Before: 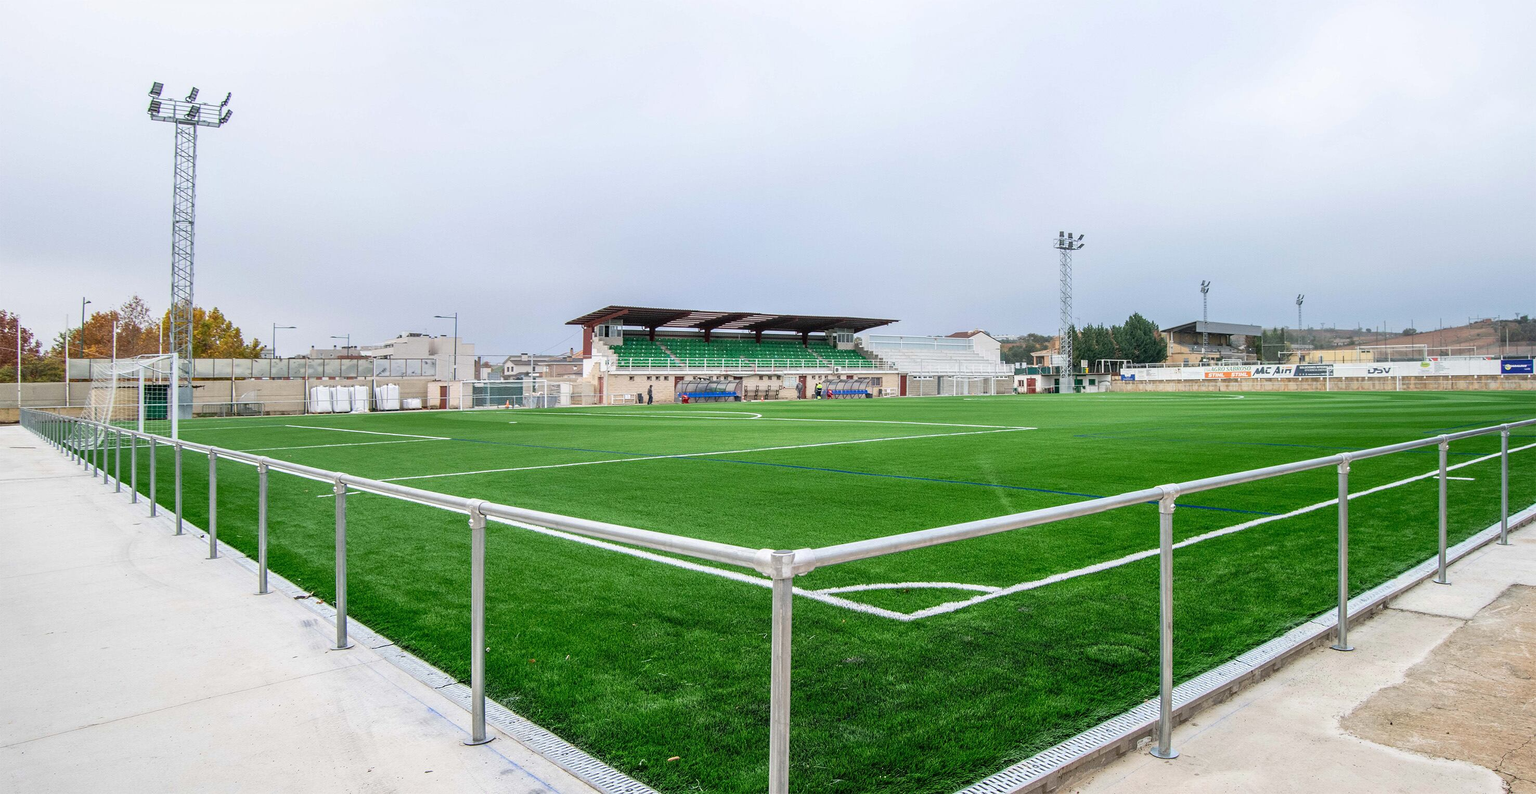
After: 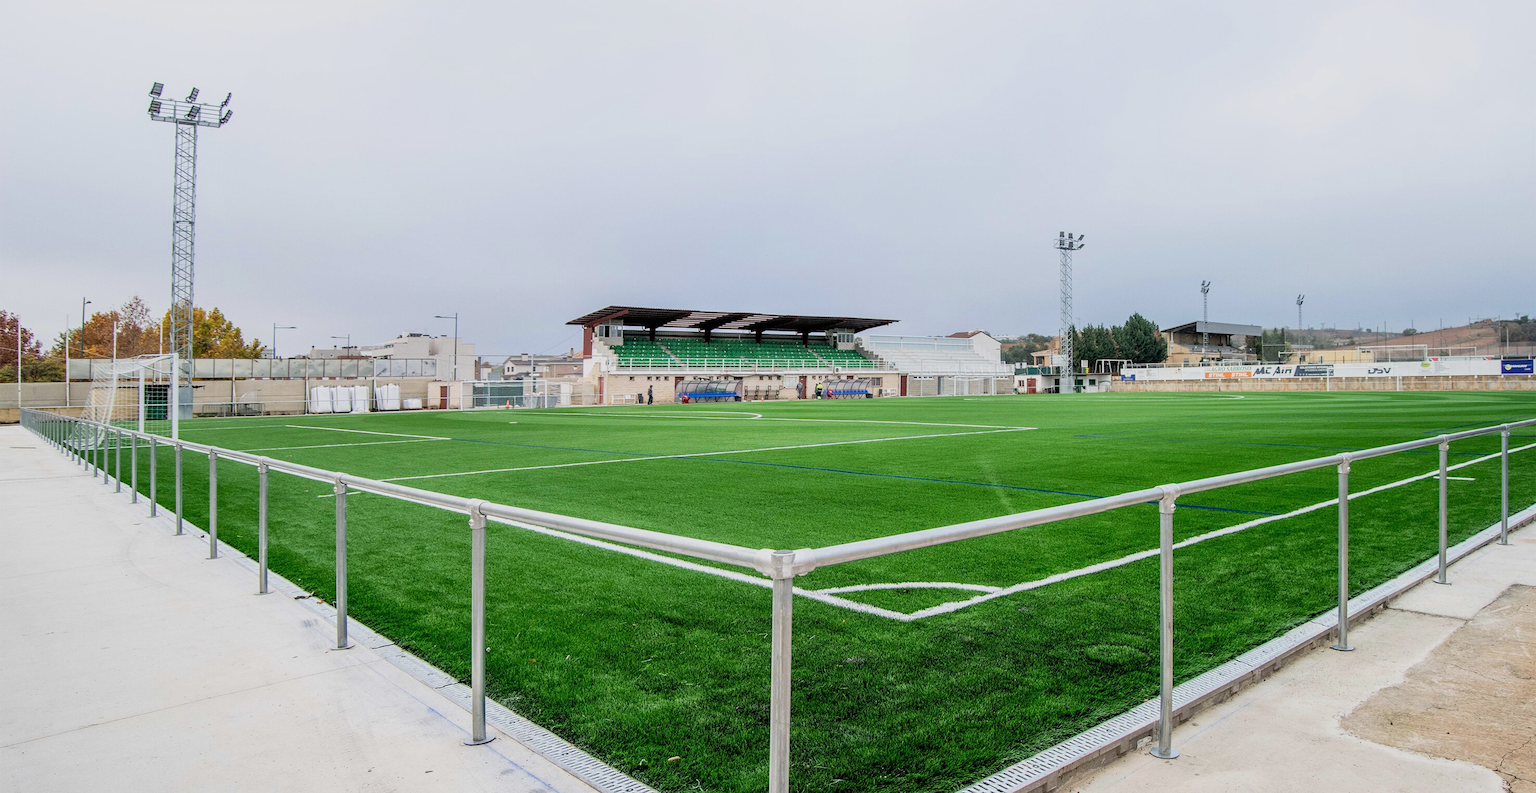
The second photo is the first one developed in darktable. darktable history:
filmic rgb: black relative exposure -7.99 EV, white relative exposure 4.06 EV, hardness 4.15, latitude 50.06%, contrast 1.101
